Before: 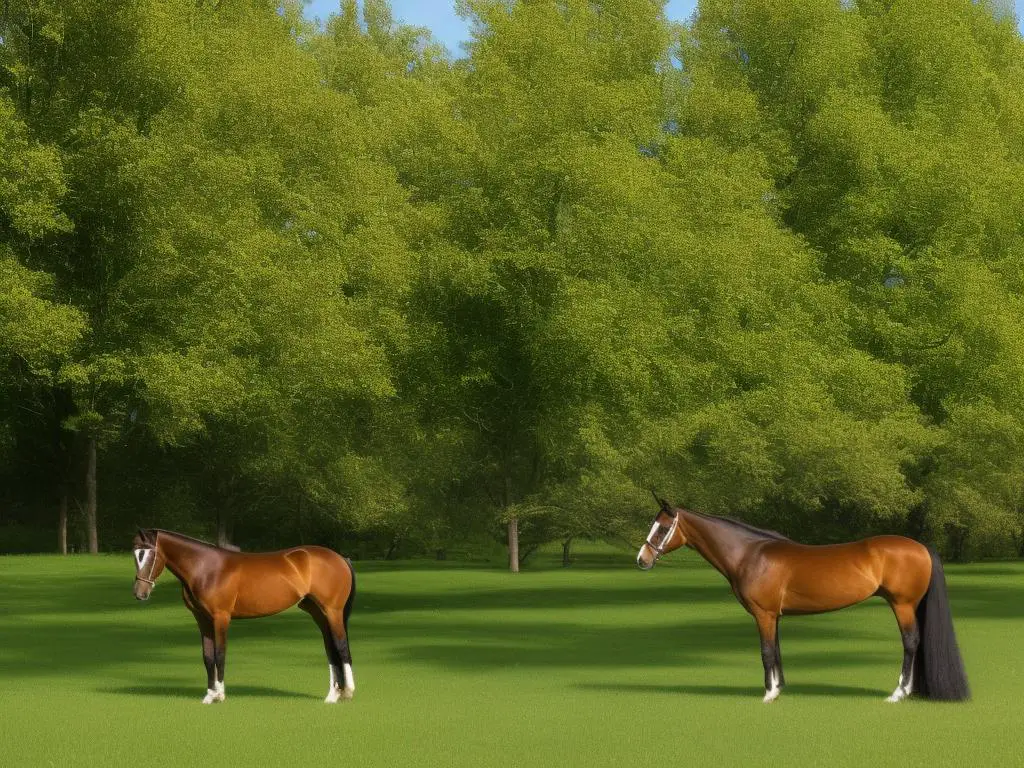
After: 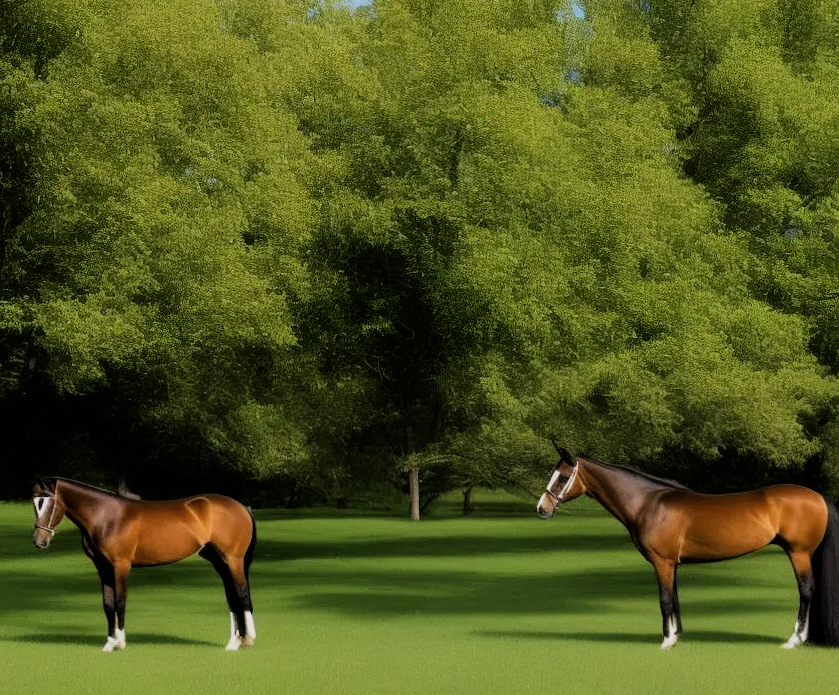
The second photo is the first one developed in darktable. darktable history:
rotate and perspective: rotation 0.174°, lens shift (vertical) 0.013, lens shift (horizontal) 0.019, shear 0.001, automatic cropping original format, crop left 0.007, crop right 0.991, crop top 0.016, crop bottom 0.997
crop: left 9.807%, top 6.259%, right 7.334%, bottom 2.177%
filmic rgb: black relative exposure -5 EV, hardness 2.88, contrast 1.3, highlights saturation mix -30%
